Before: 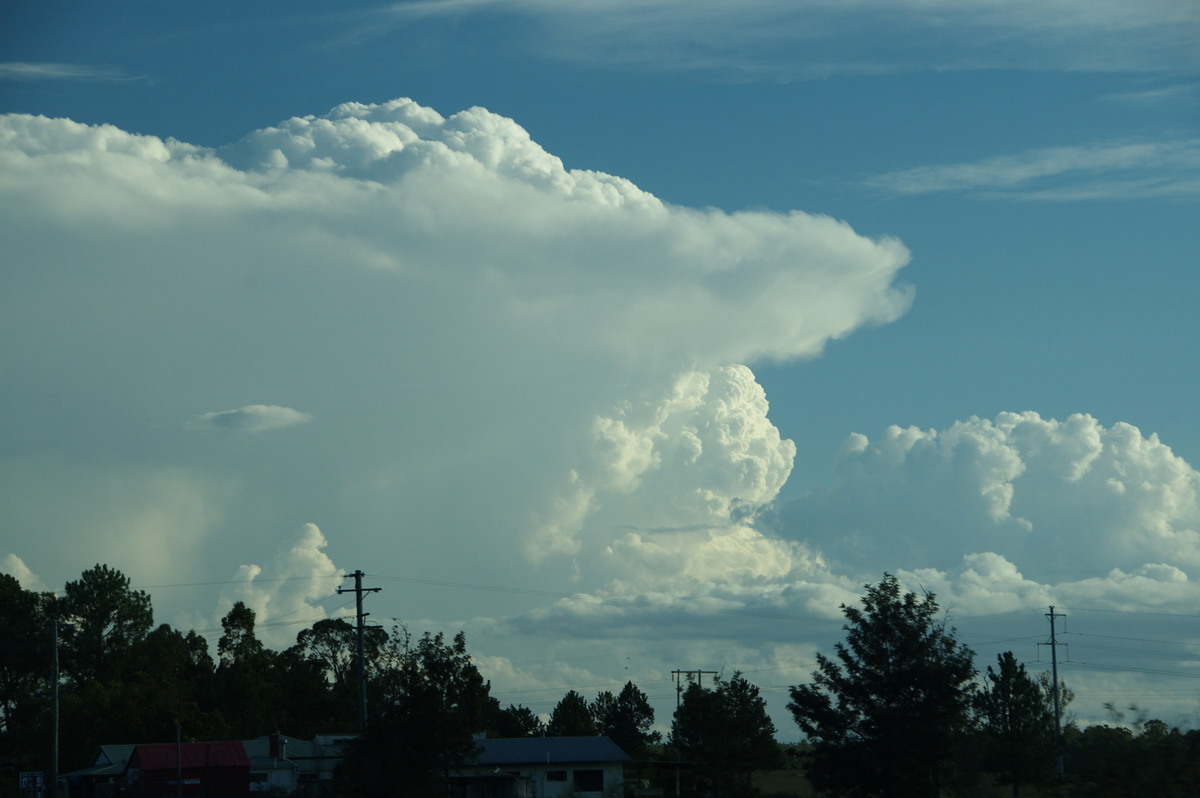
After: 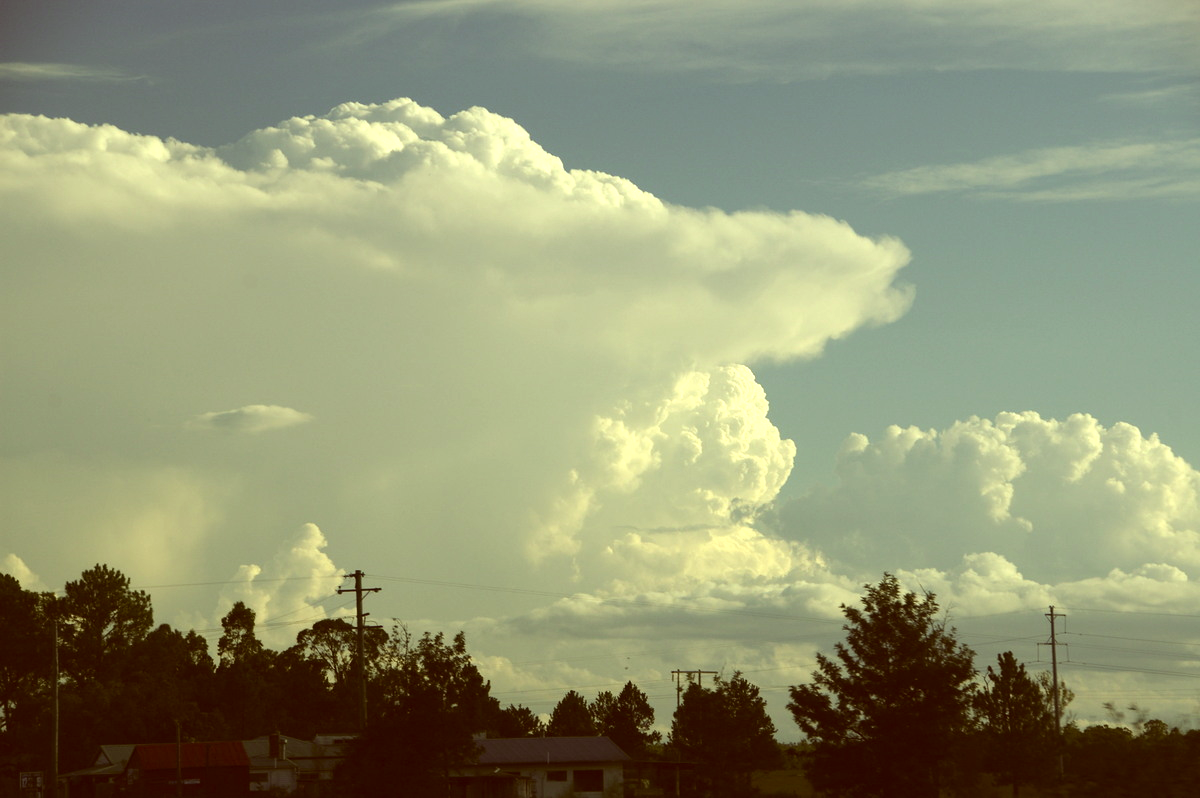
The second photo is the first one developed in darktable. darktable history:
exposure: black level correction -0.002, exposure 0.706 EV, compensate highlight preservation false
color correction: highlights a* 1.14, highlights b* 23.69, shadows a* 16.06, shadows b* 24.81
